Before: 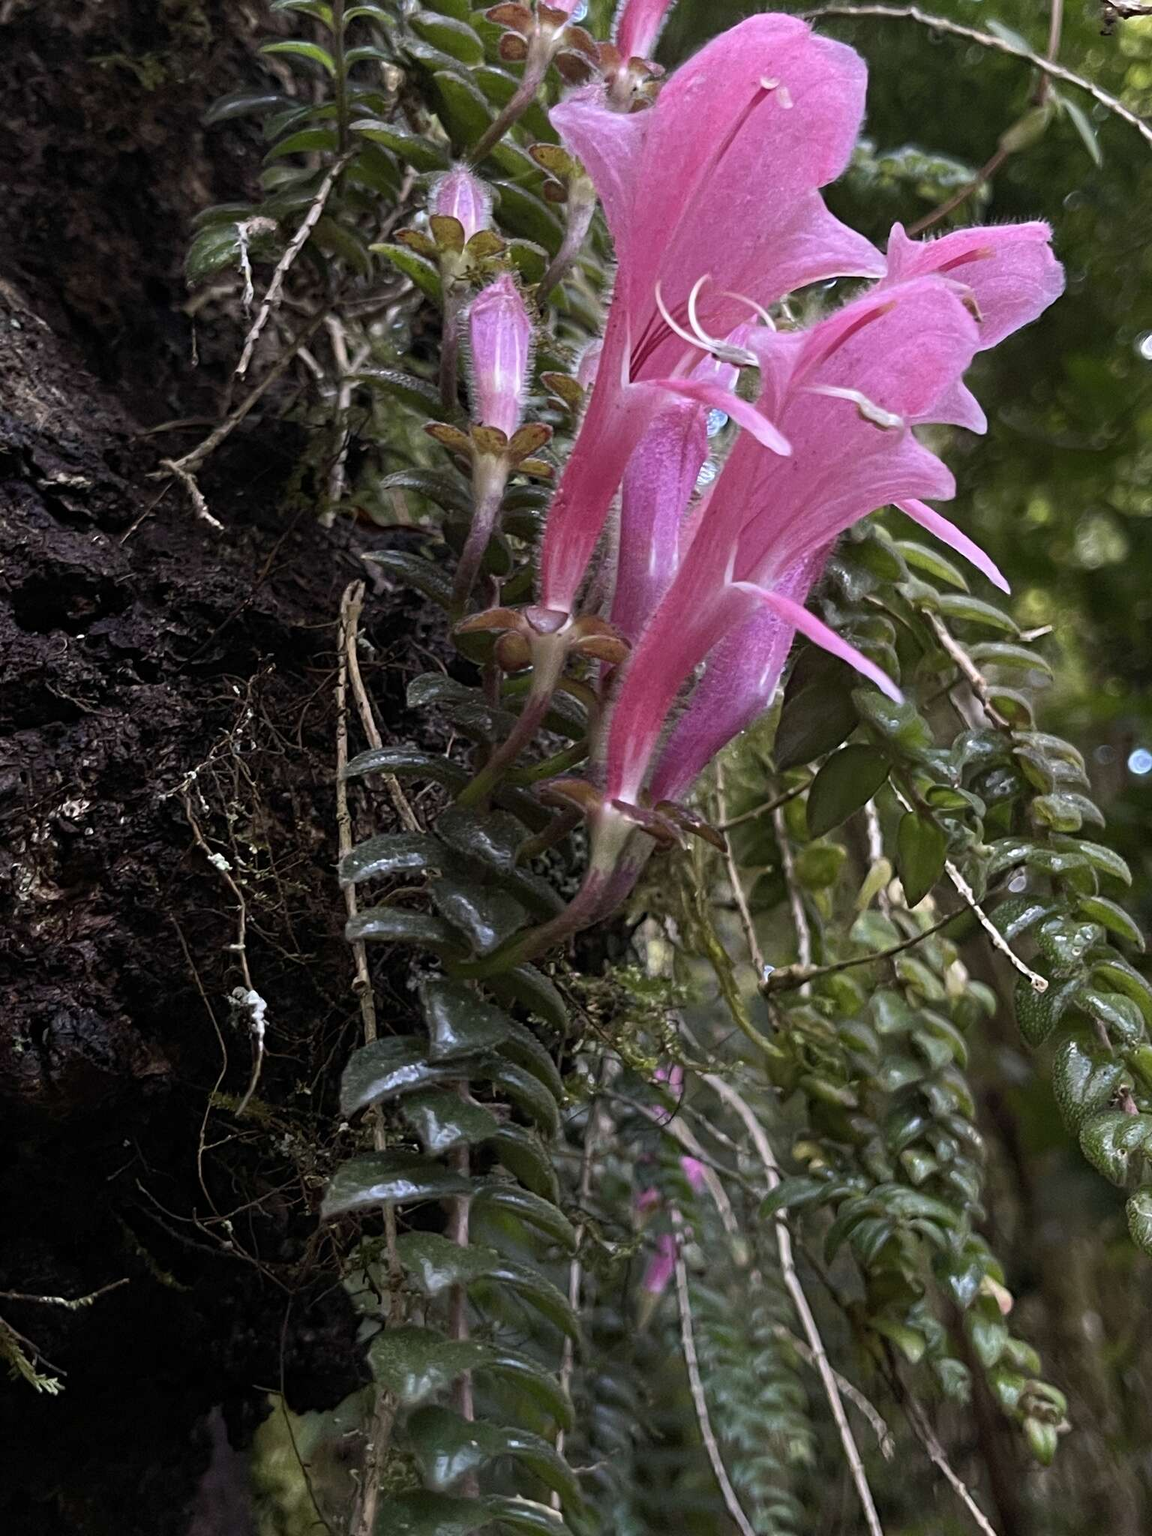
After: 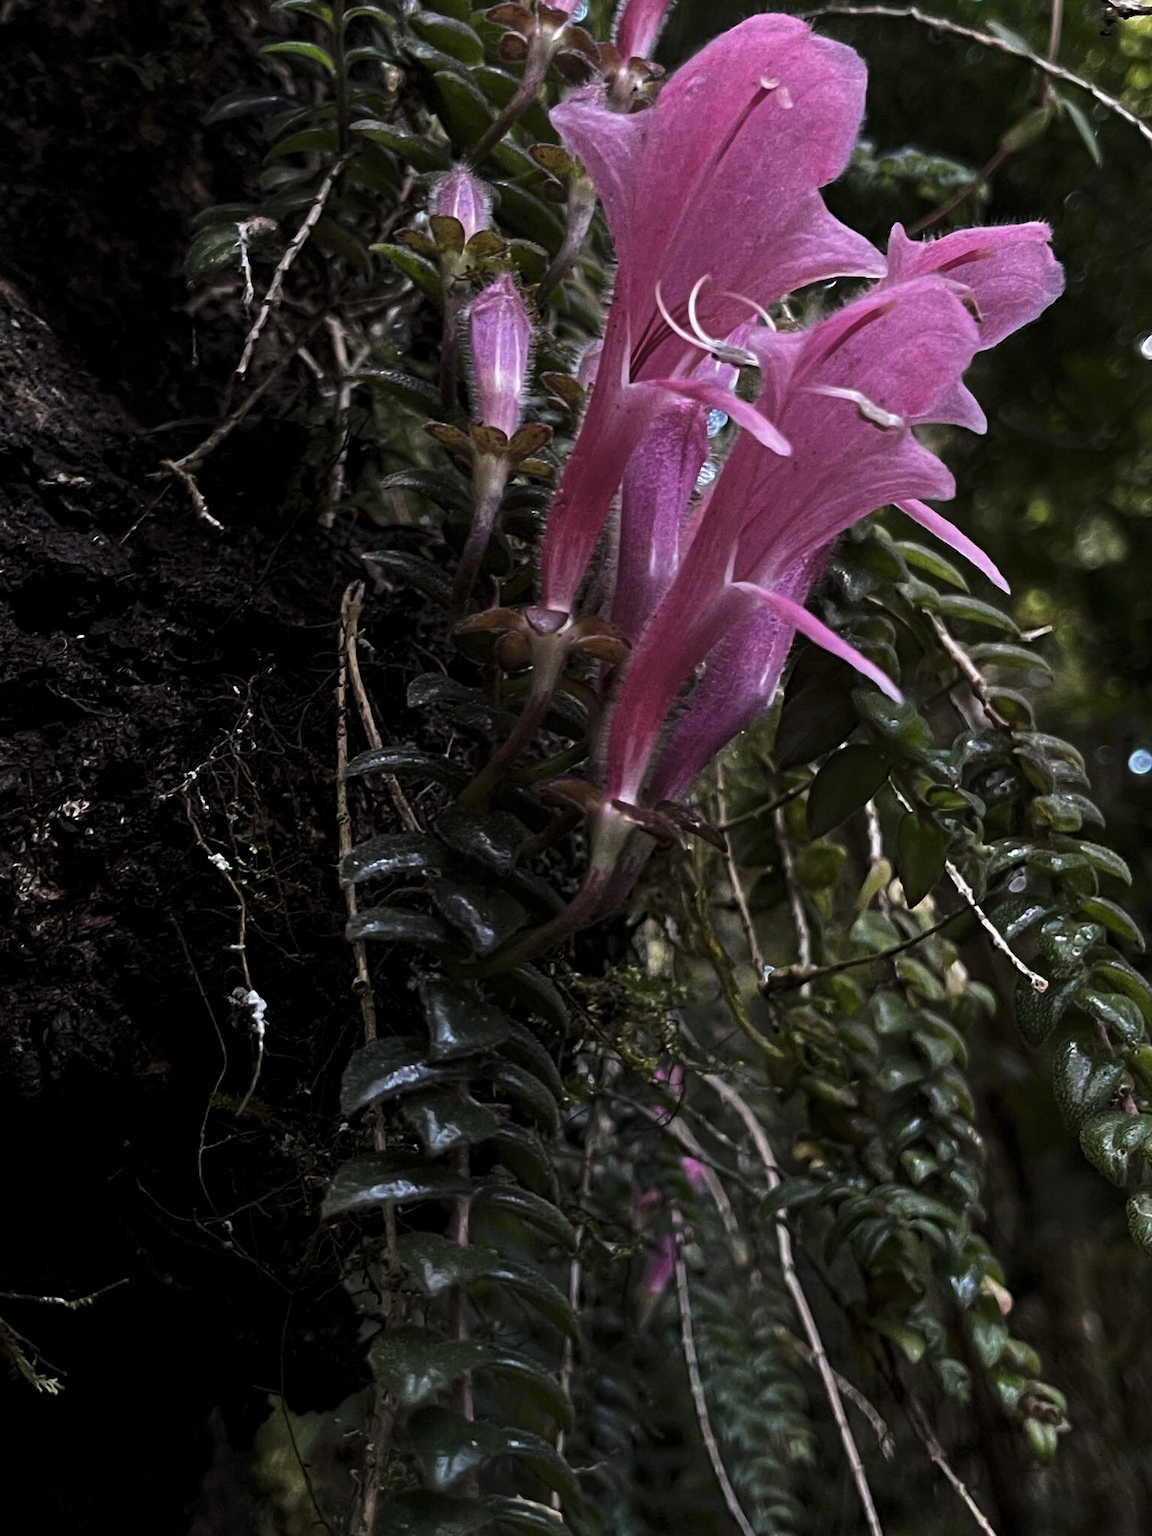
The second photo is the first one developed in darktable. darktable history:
tone equalizer: on, module defaults
levels: mode automatic, black 8.58%, gray 59.42%, levels [0, 0.445, 1]
